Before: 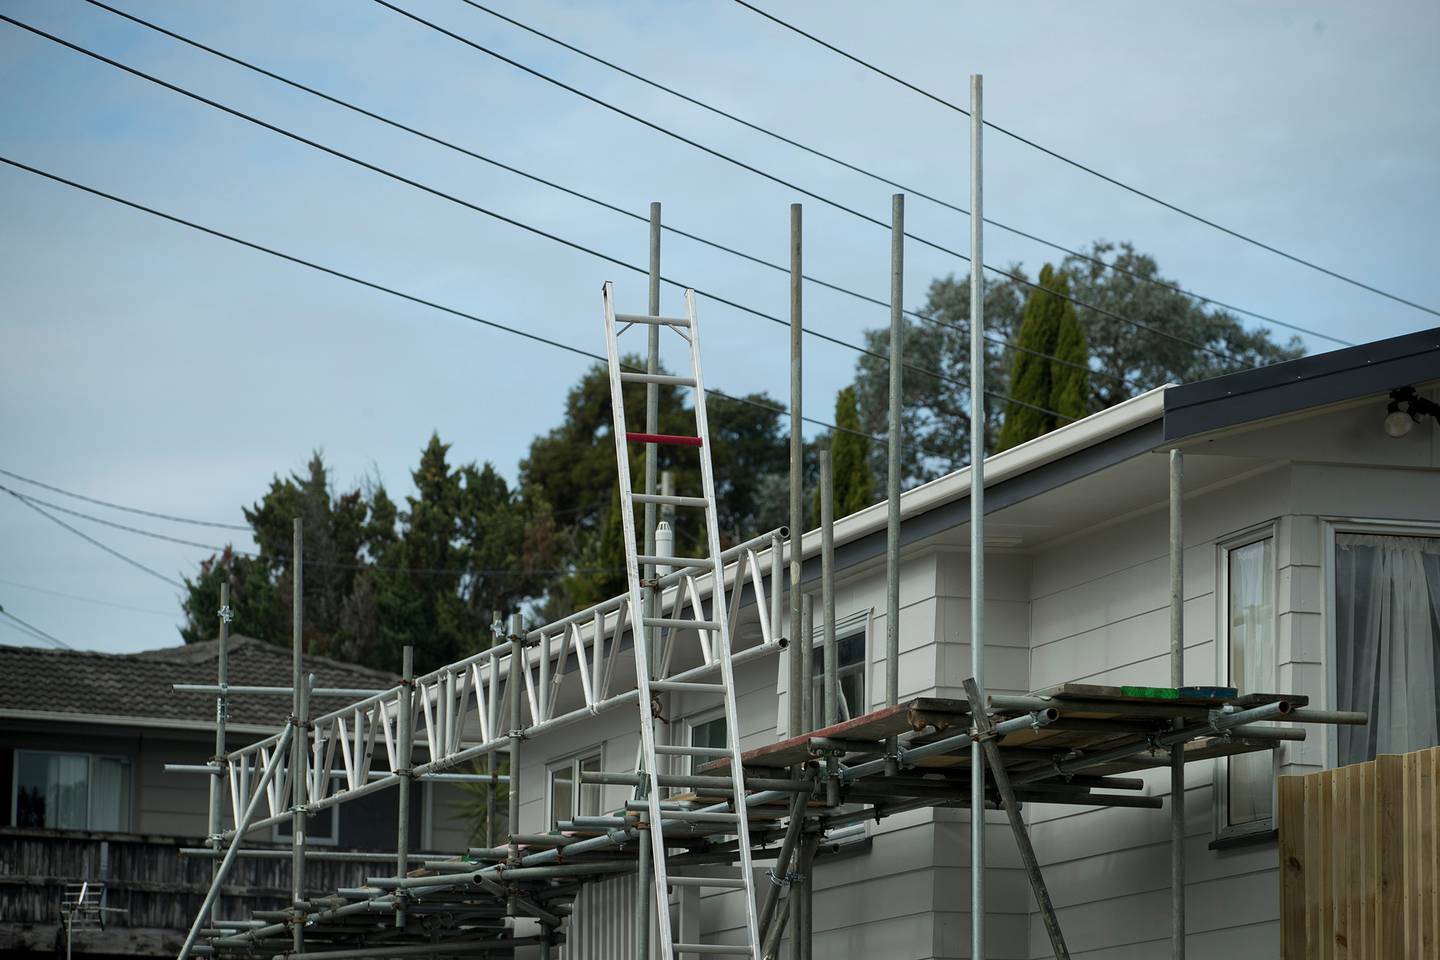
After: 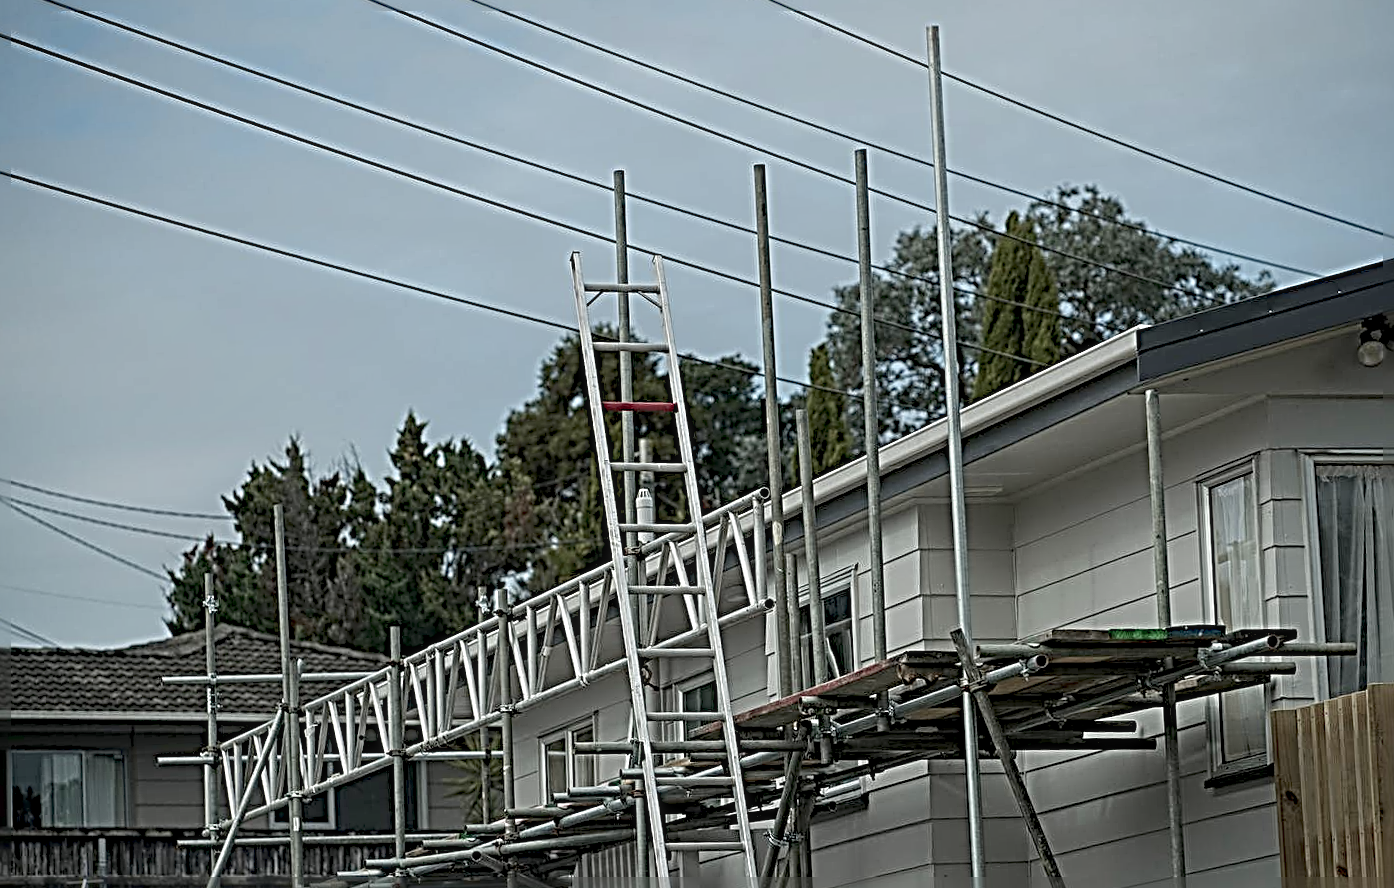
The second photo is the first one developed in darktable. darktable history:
color balance rgb: perceptual saturation grading › global saturation -27.94%, hue shift -2.27°, contrast -21.26%
sharpen: radius 4.001, amount 2
rotate and perspective: rotation -3°, crop left 0.031, crop right 0.968, crop top 0.07, crop bottom 0.93
local contrast: on, module defaults
